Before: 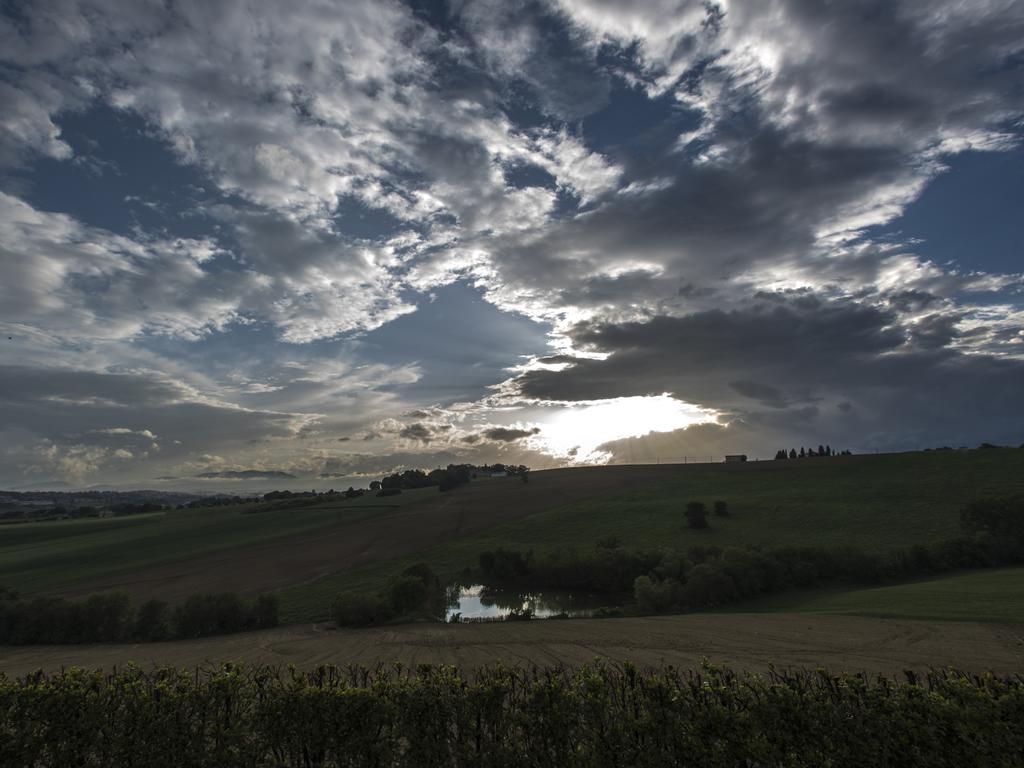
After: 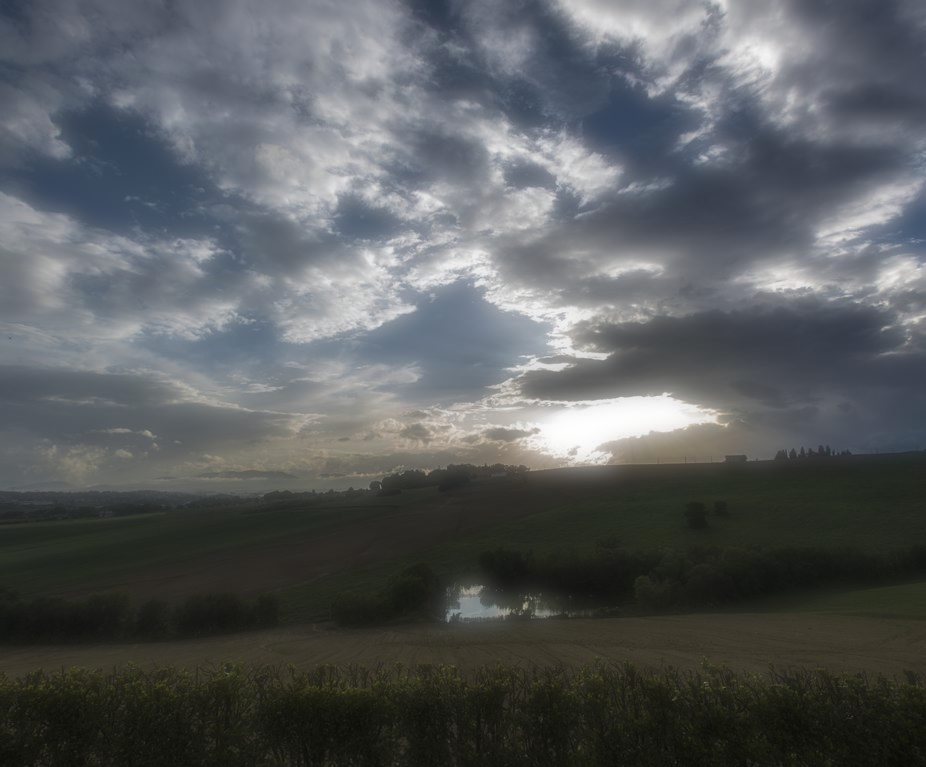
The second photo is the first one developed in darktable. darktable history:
crop: right 9.509%, bottom 0.031%
soften: on, module defaults
